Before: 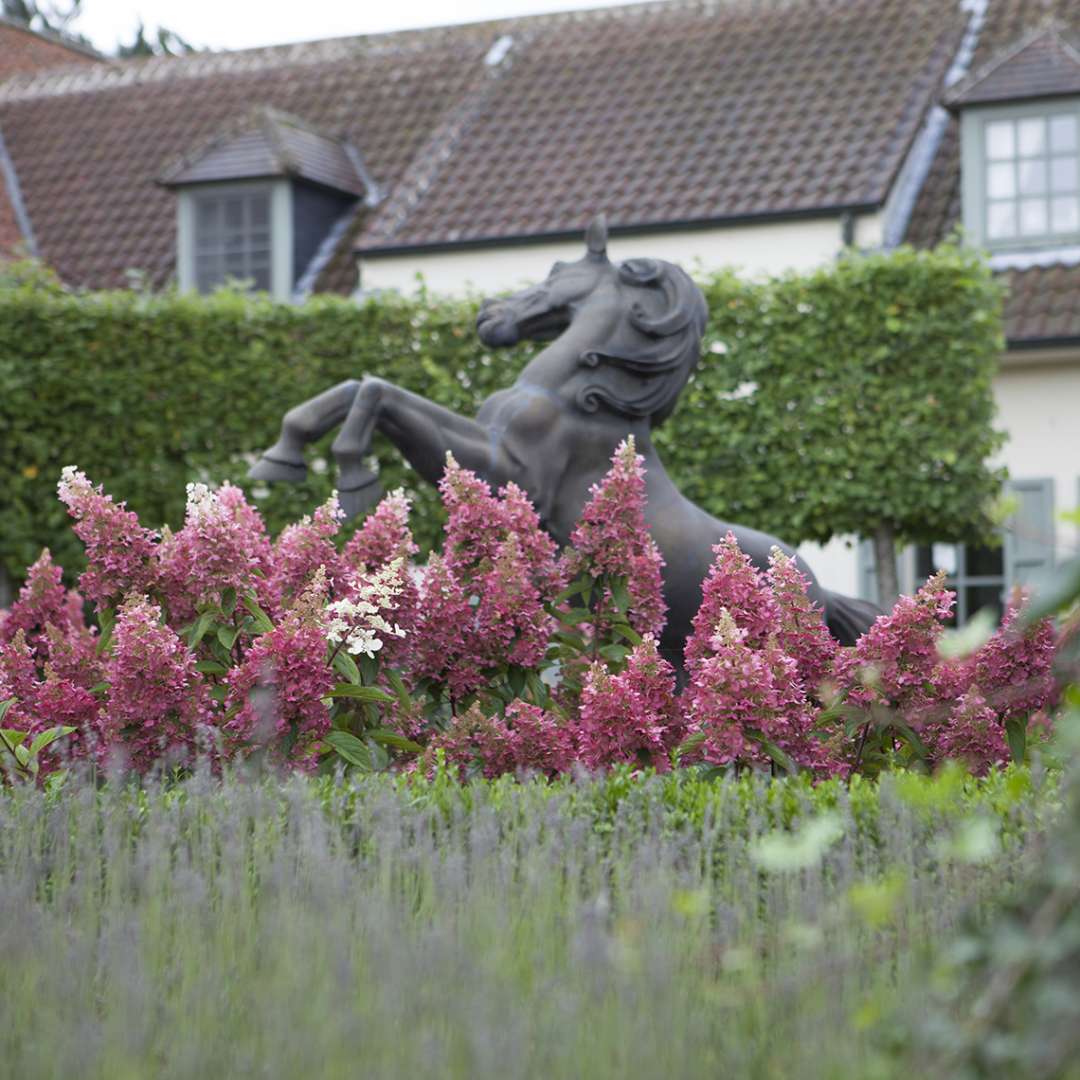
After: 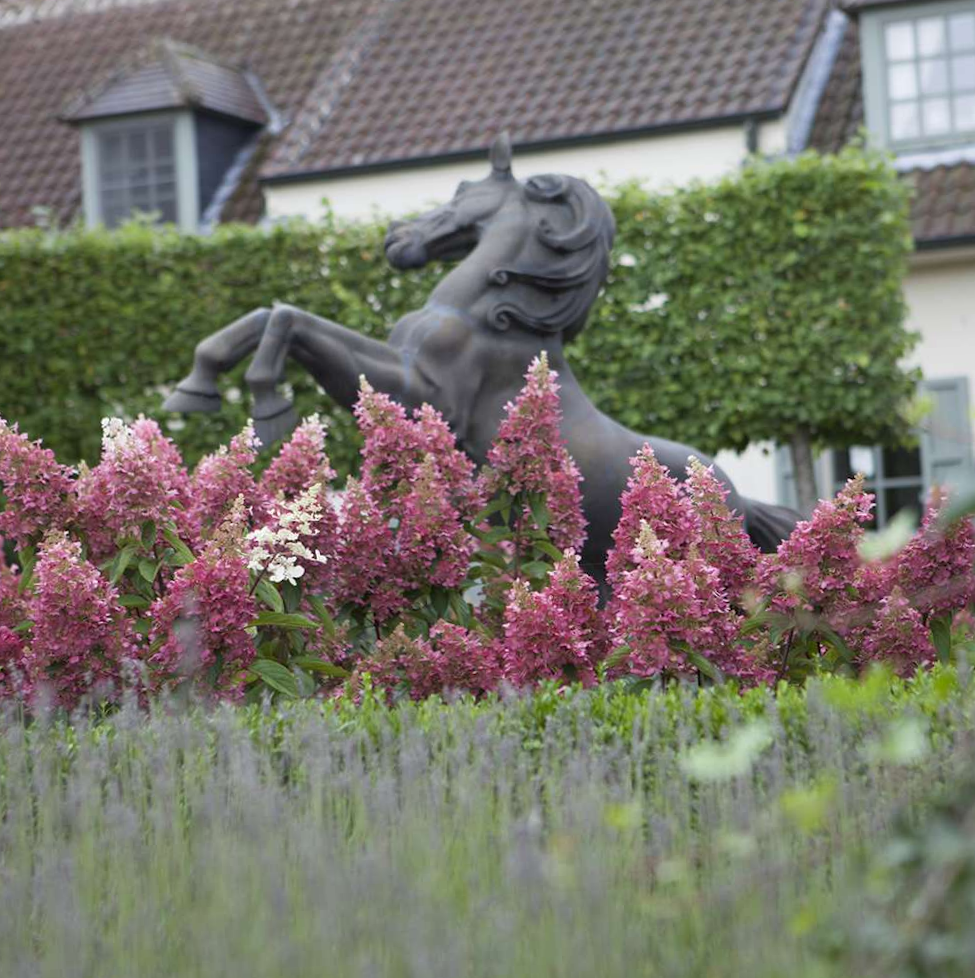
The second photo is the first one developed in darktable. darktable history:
crop and rotate: angle 2.42°, left 5.959%, top 5.701%
